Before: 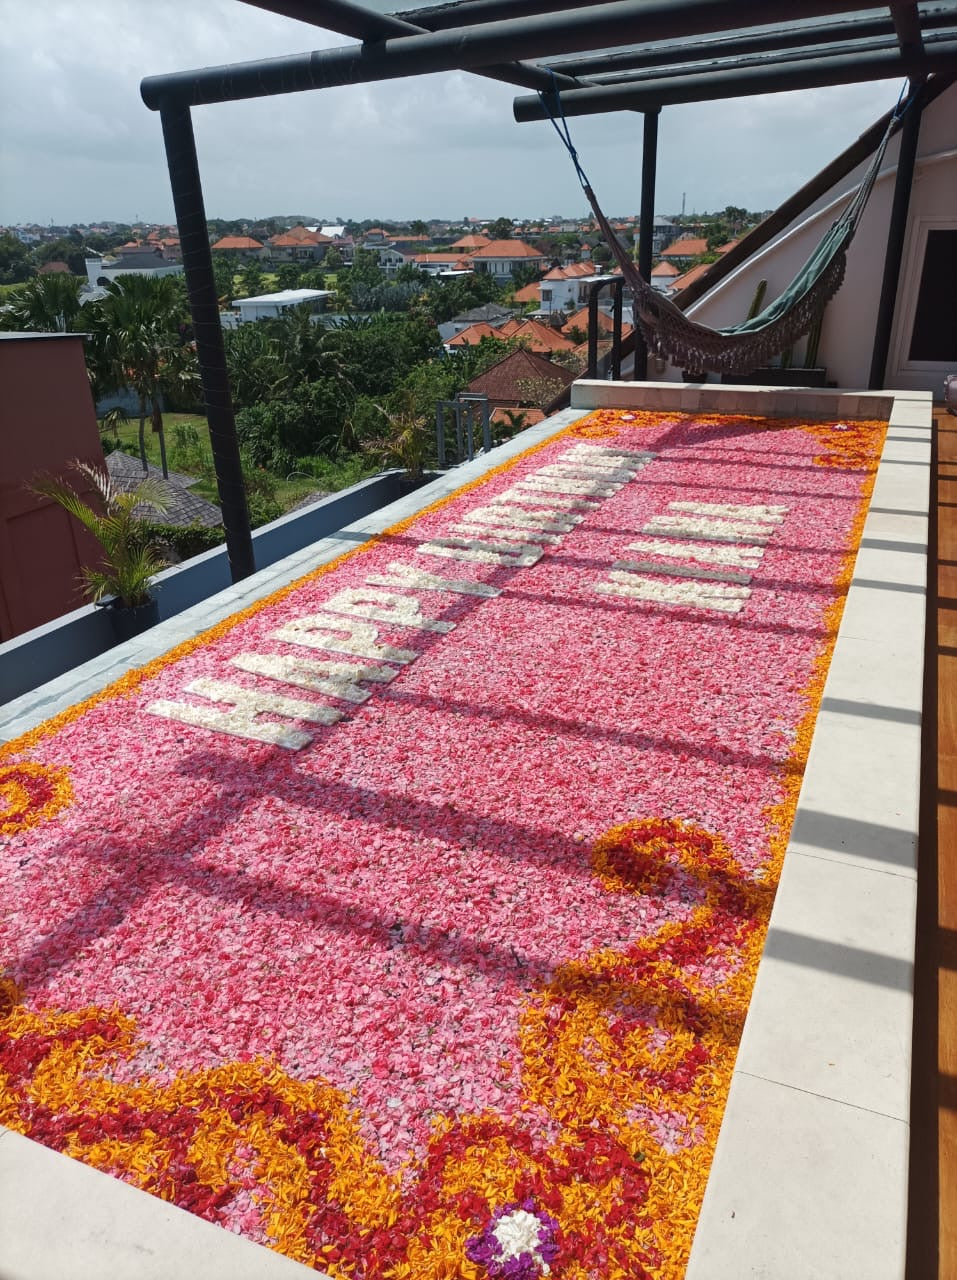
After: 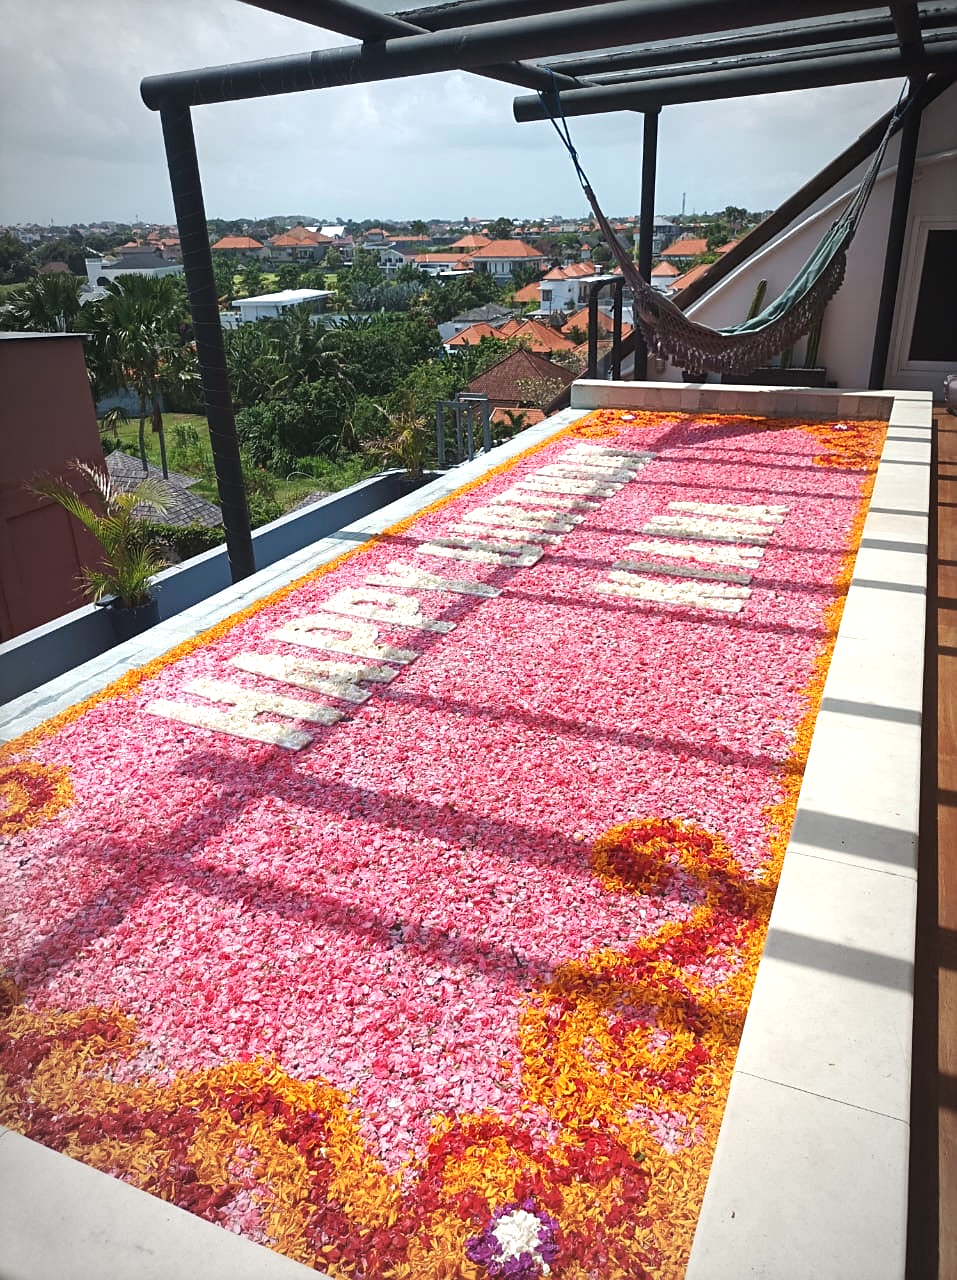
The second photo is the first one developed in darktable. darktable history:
vignetting: automatic ratio true
sharpen: radius 1.864, amount 0.398, threshold 1.271
exposure: black level correction -0.002, exposure 0.54 EV, compensate highlight preservation false
